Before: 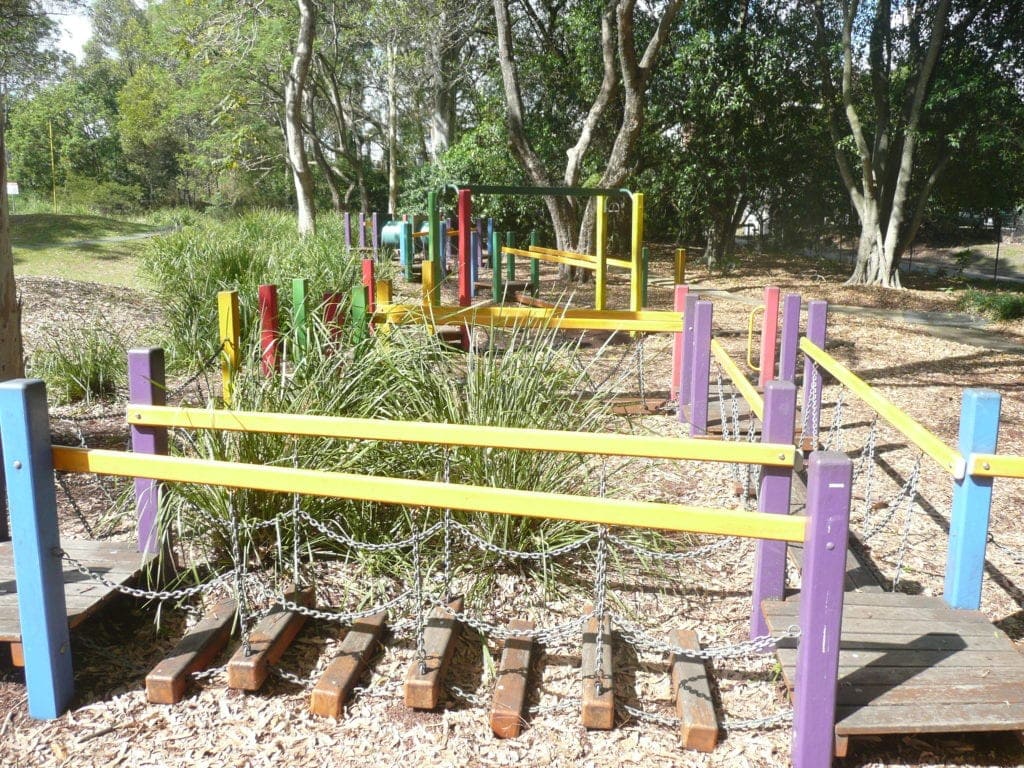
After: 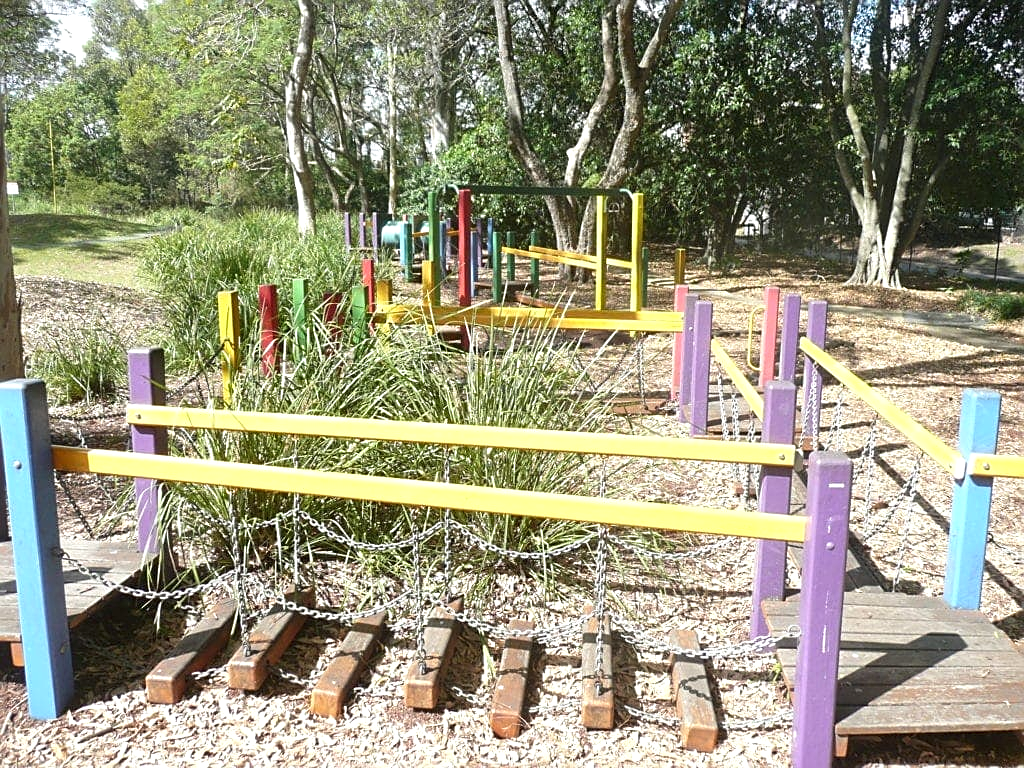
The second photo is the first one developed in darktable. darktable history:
local contrast: mode bilateral grid, contrast 20, coarseness 50, detail 120%, midtone range 0.2
sharpen: on, module defaults
exposure: exposure 0.2 EV, compensate highlight preservation false
